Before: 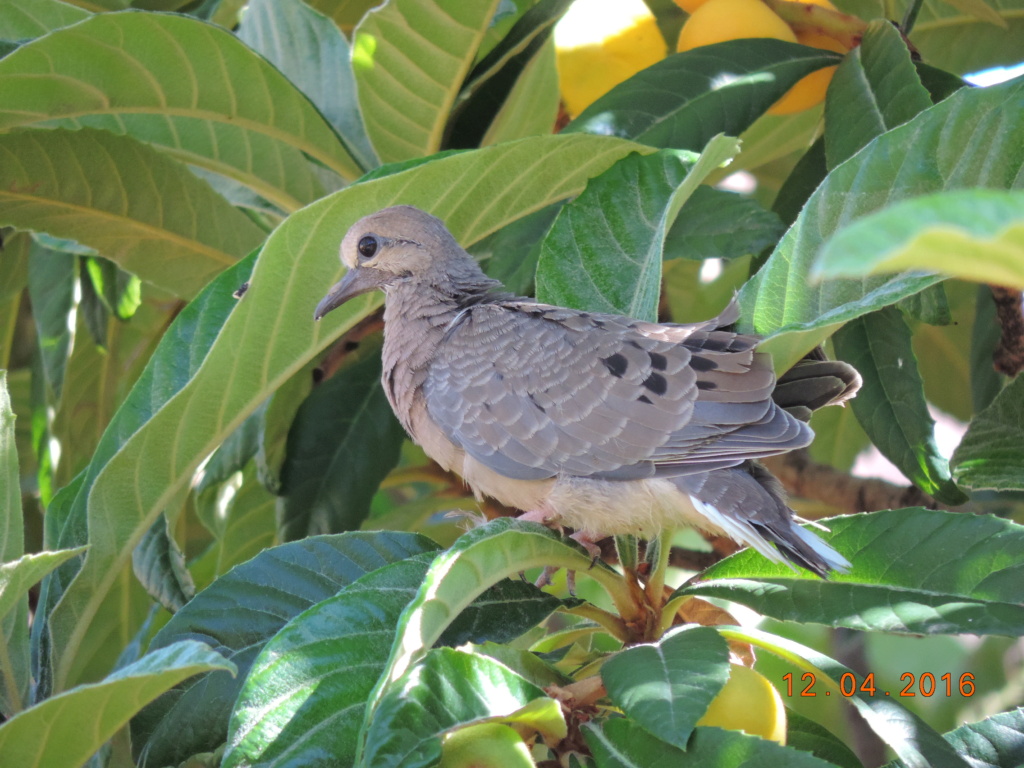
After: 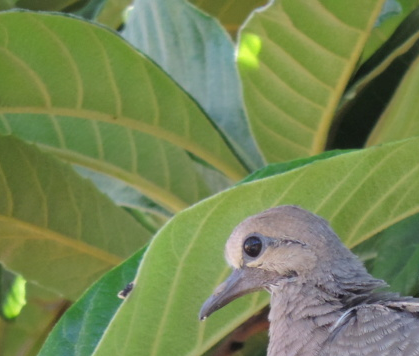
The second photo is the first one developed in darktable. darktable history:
crop and rotate: left 11.232%, top 0.095%, right 47.765%, bottom 53.516%
